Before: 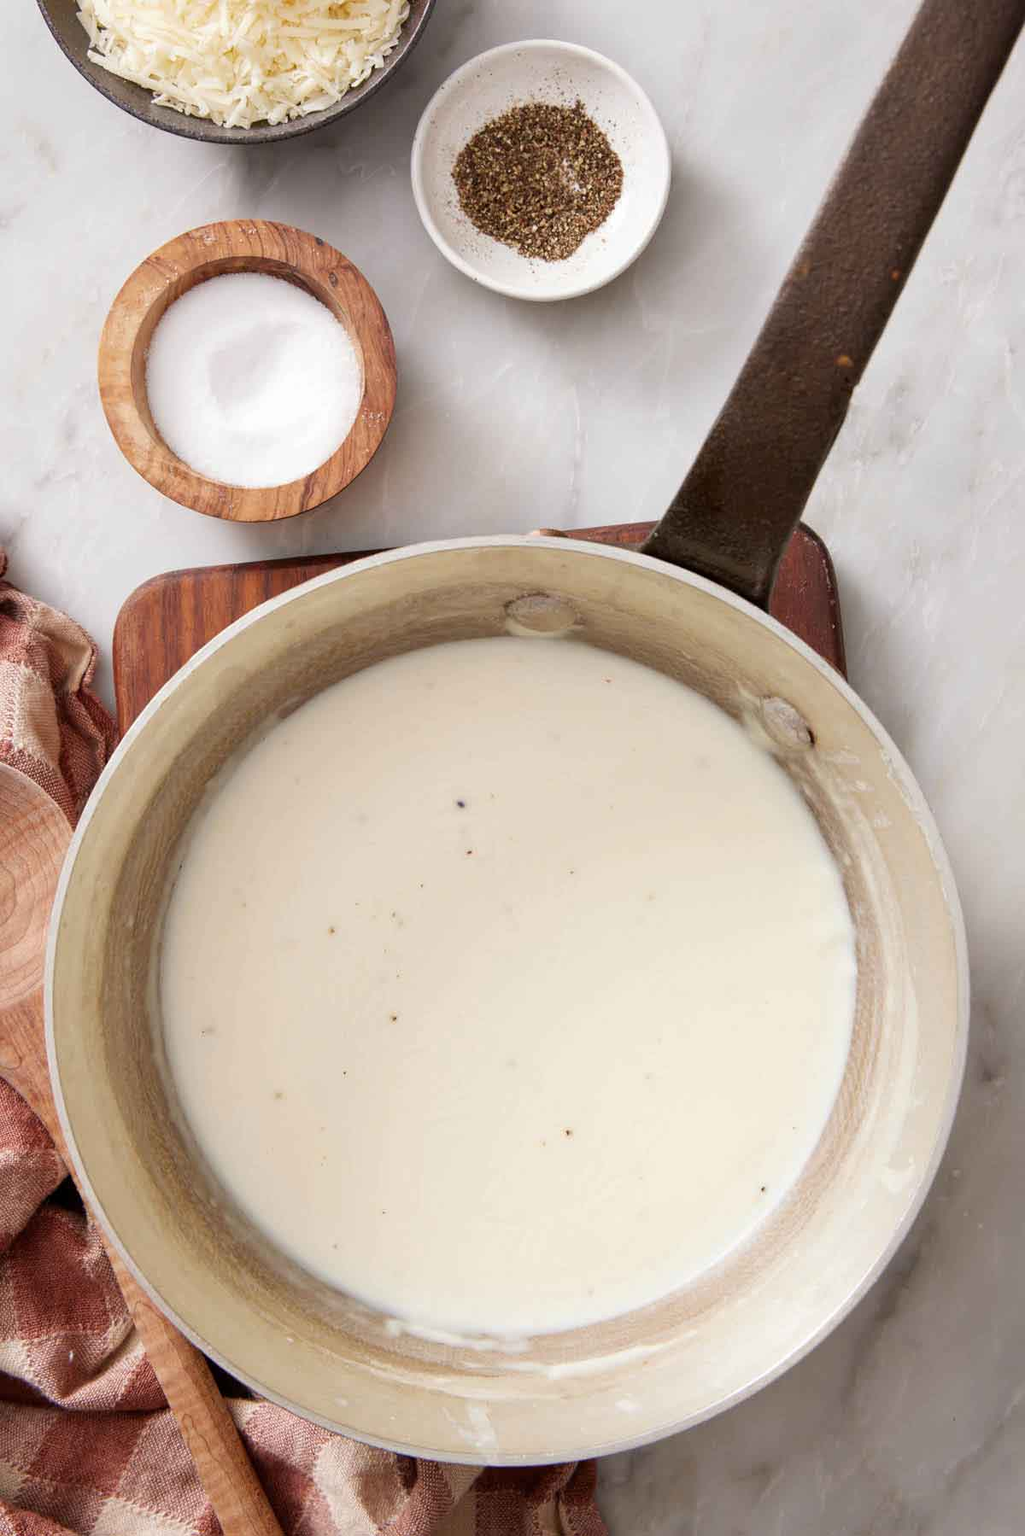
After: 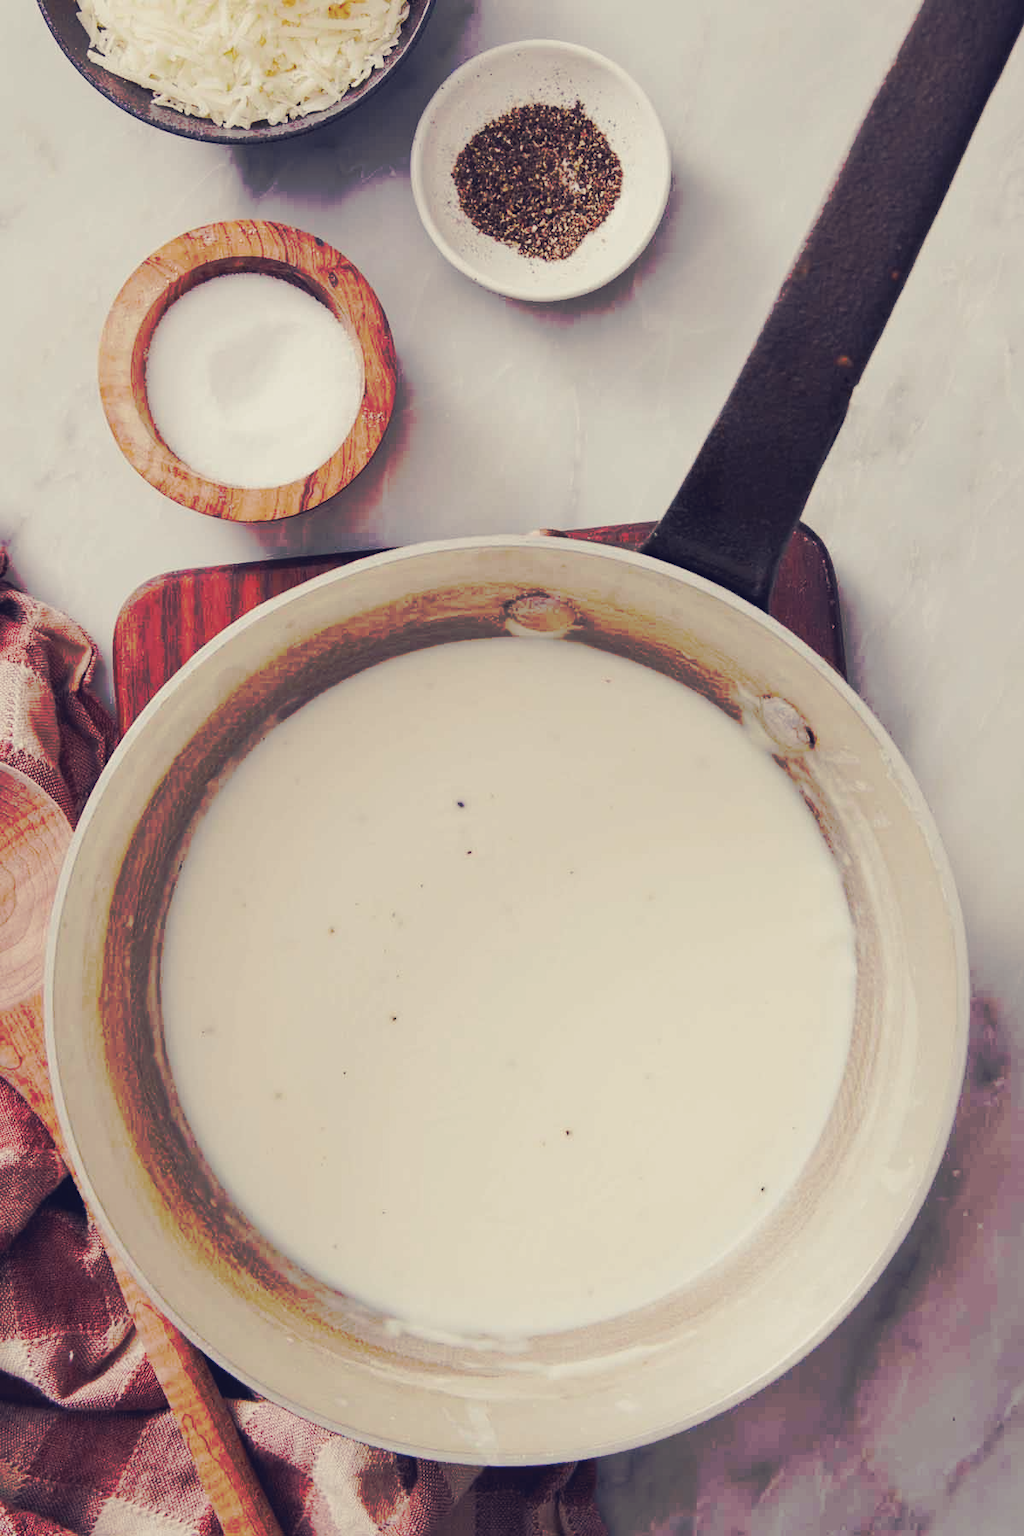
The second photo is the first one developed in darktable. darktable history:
tone curve: curves: ch0 [(0, 0) (0.003, 0.002) (0.011, 0.01) (0.025, 0.021) (0.044, 0.038) (0.069, 0.06) (0.1, 0.086) (0.136, 0.117) (0.177, 0.153) (0.224, 0.193) (0.277, 0.238) (0.335, 0.288) (0.399, 0.343) (0.468, 0.403) (0.543, 0.582) (0.623, 0.656) (0.709, 0.734) (0.801, 0.818) (0.898, 0.906) (1, 1)], preserve colors none
color look up table: target L [84.62, 83, 81.4, 77.38, 76.27, 75.35, 71.63, 71.47, 70.9, 59.76, 54.58, 55.84, 48.37, 44.28, 19.11, 200, 81.53, 76.27, 70.69, 60.98, 59.72, 54.14, 43.58, 42.5, 39.43, 35.5, 19.44, 11.07, 68.99, 69.63, 62.94, 53, 52.12, 49.7, 46.3, 44.24, 33.69, 29.55, 34.13, 31.02, 28.23, 22.13, 11.65, 84.06, 77.08, 67.59, 51.17, 31.31, 9.952], target a [-10.78, -17.59, -26.96, -55.01, -56.96, -11, -64.85, -35.07, -9.03, -41.78, -38.8, 1.135, -41.53, -20.86, -14.01, 0, -1.226, 16.57, 12.72, 42.31, 17.51, 54.96, 31.83, 42.37, 61.71, 6.639, 19.49, 16.48, 29.16, 12.55, 8.737, 64.29, -10.37, 73.19, 60.97, 13.28, 26.02, 38.57, 56.7, 20.3, 3.269, 8.53, 24.74, -4.31, -40.57, -21.95, -17.08, -14.76, 4.984], target b [44.76, 15.79, 70.86, 12.72, 32.39, 66.23, 60.45, 20.82, 14.81, 4.152, 44.62, 37.86, 21.42, 15.93, -0.053, 0, 35.58, 5.887, 63.19, 7.584, 18.64, 25.7, -4.09, 23.13, 32.62, -3.952, 1.3, -19.05, -13.62, -16.89, -1.357, -15.78, -42.99, -45.61, -6.394, -24.16, -40.22, -80.05, -47.63, -64.09, -22.3, -39.79, -48.49, 4.467, -5.563, -20.1, -14.52, -17.72, -19.58], num patches 49
